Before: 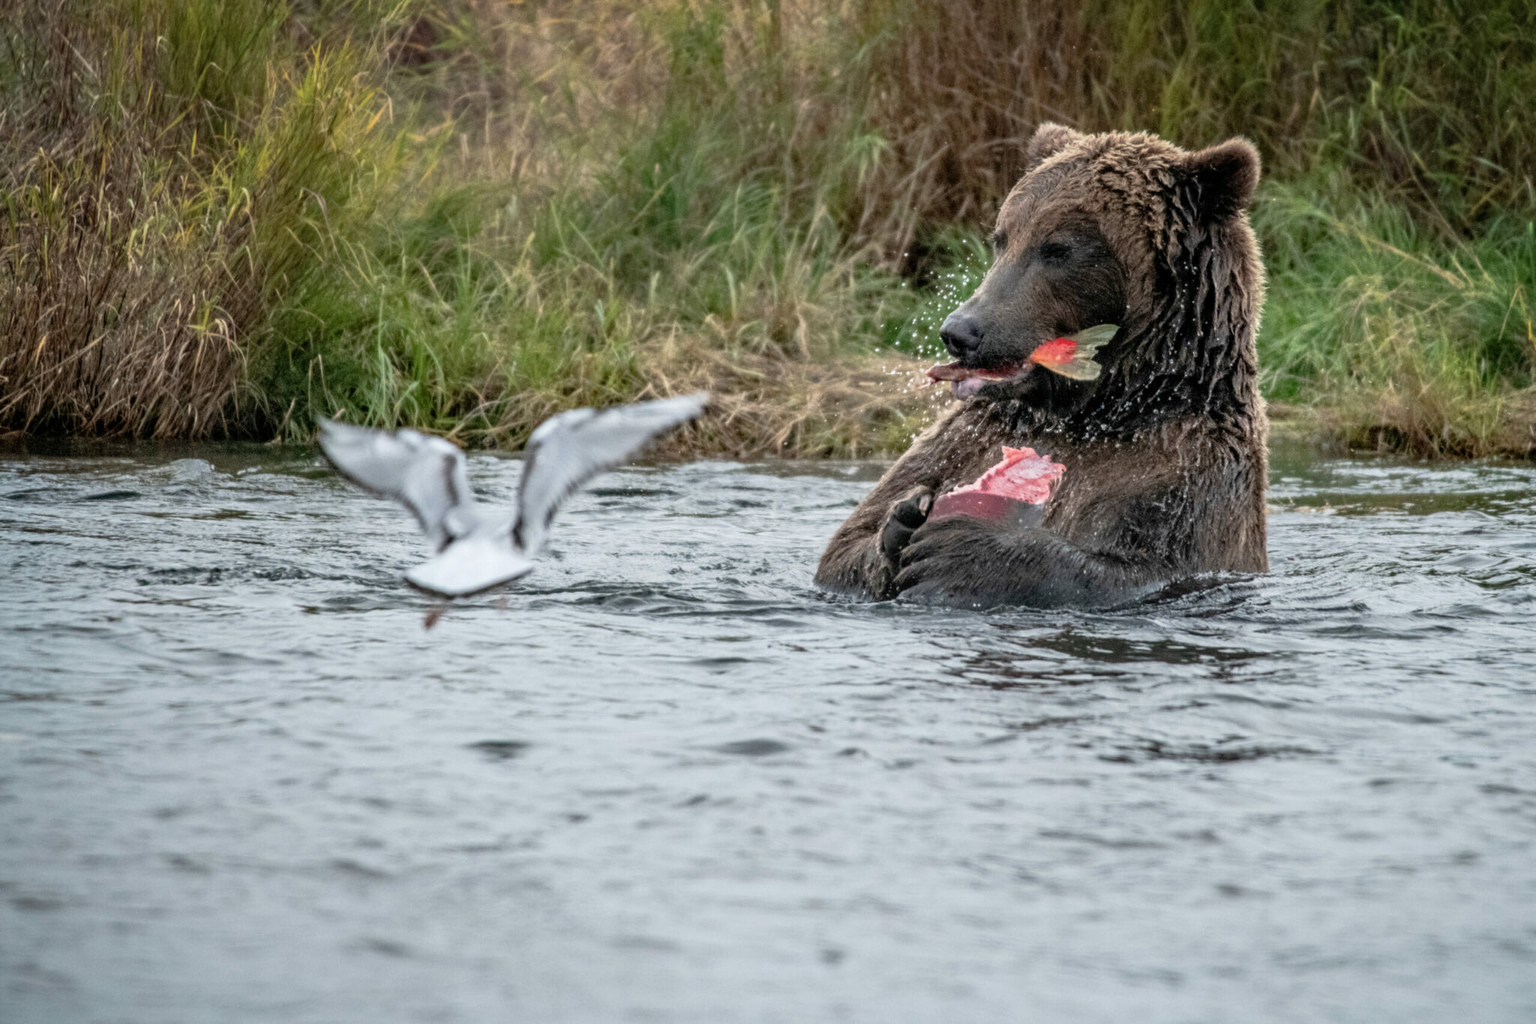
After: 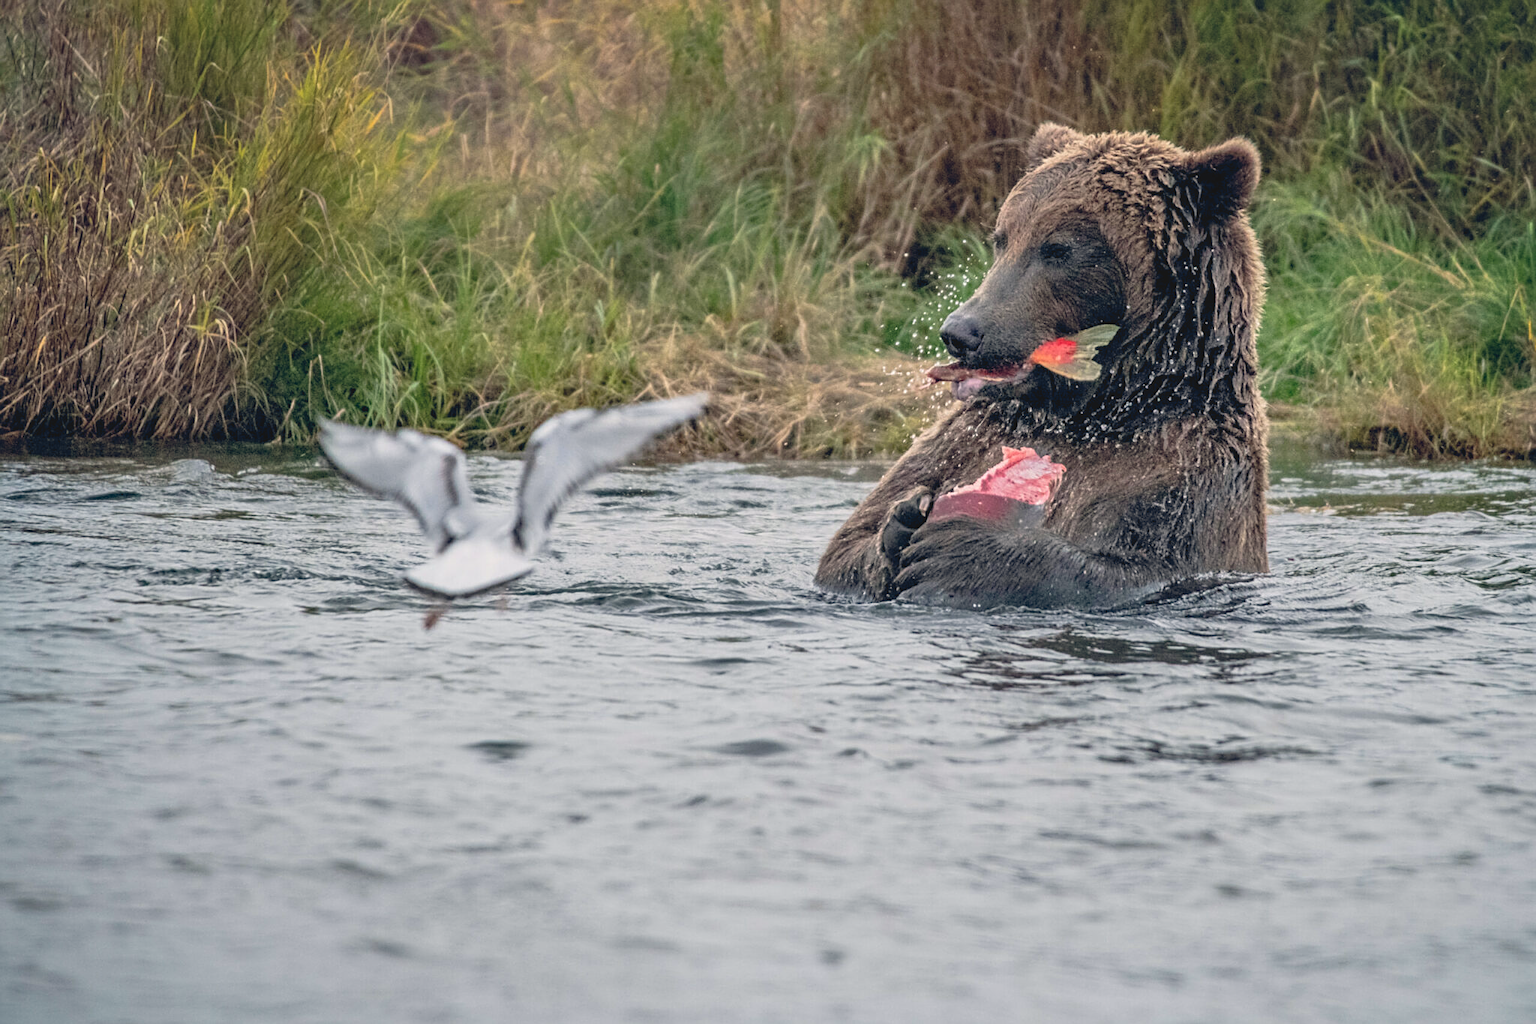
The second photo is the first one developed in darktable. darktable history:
shadows and highlights: shadows 37.27, highlights -28.18, soften with gaussian
sharpen: on, module defaults
contrast brightness saturation: contrast -0.1, brightness 0.05, saturation 0.08
color calibration: illuminant same as pipeline (D50), x 0.346, y 0.359, temperature 5002.42 K
color balance rgb: shadows lift › hue 87.51°, highlights gain › chroma 1.62%, highlights gain › hue 55.1°, global offset › chroma 0.1%, global offset › hue 253.66°, linear chroma grading › global chroma 0.5%
